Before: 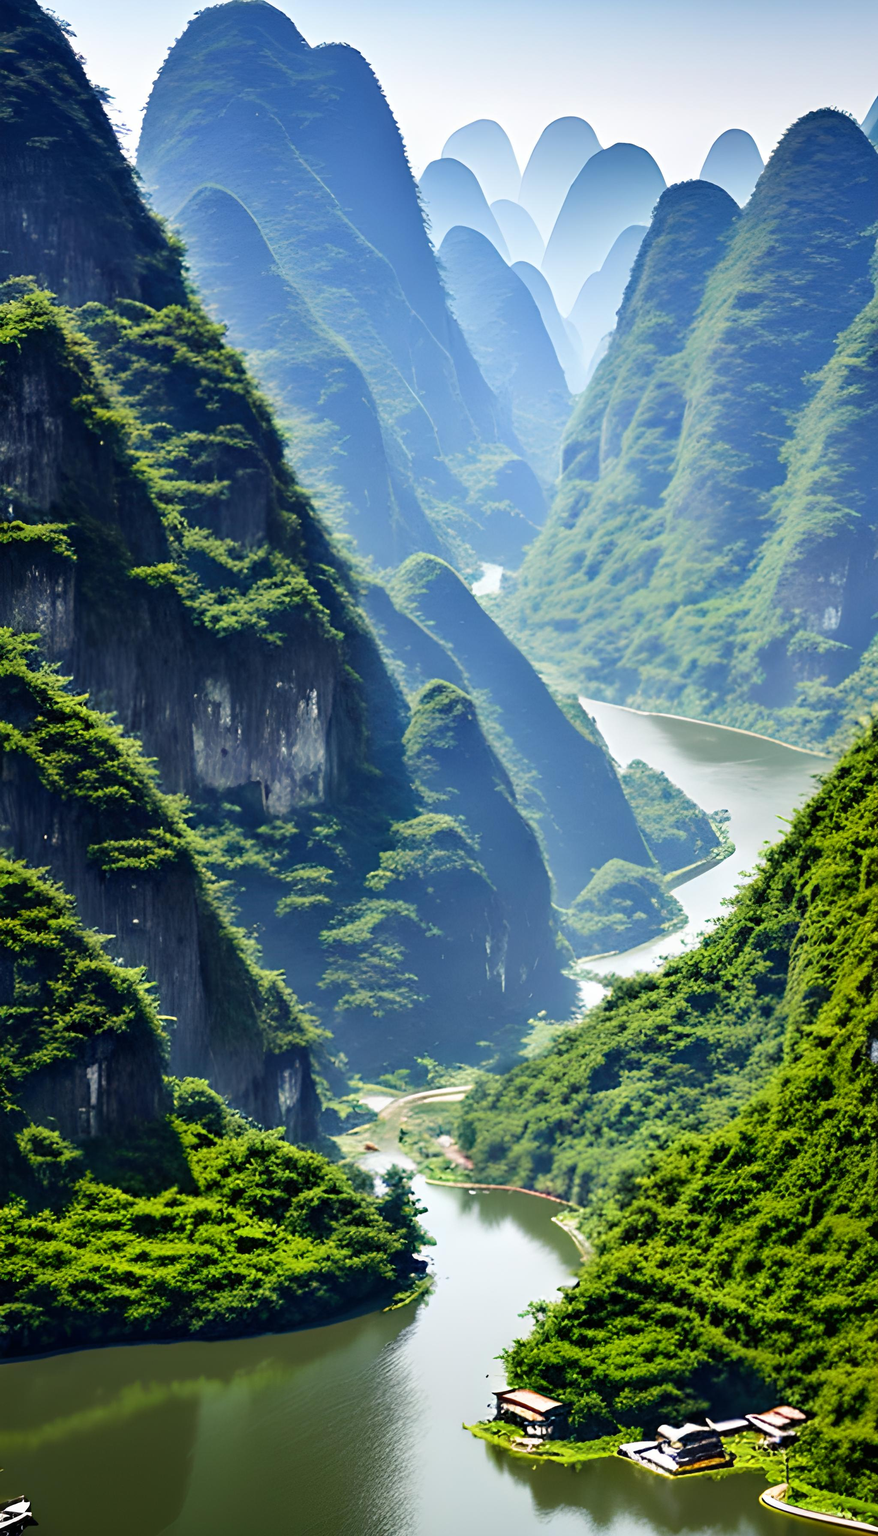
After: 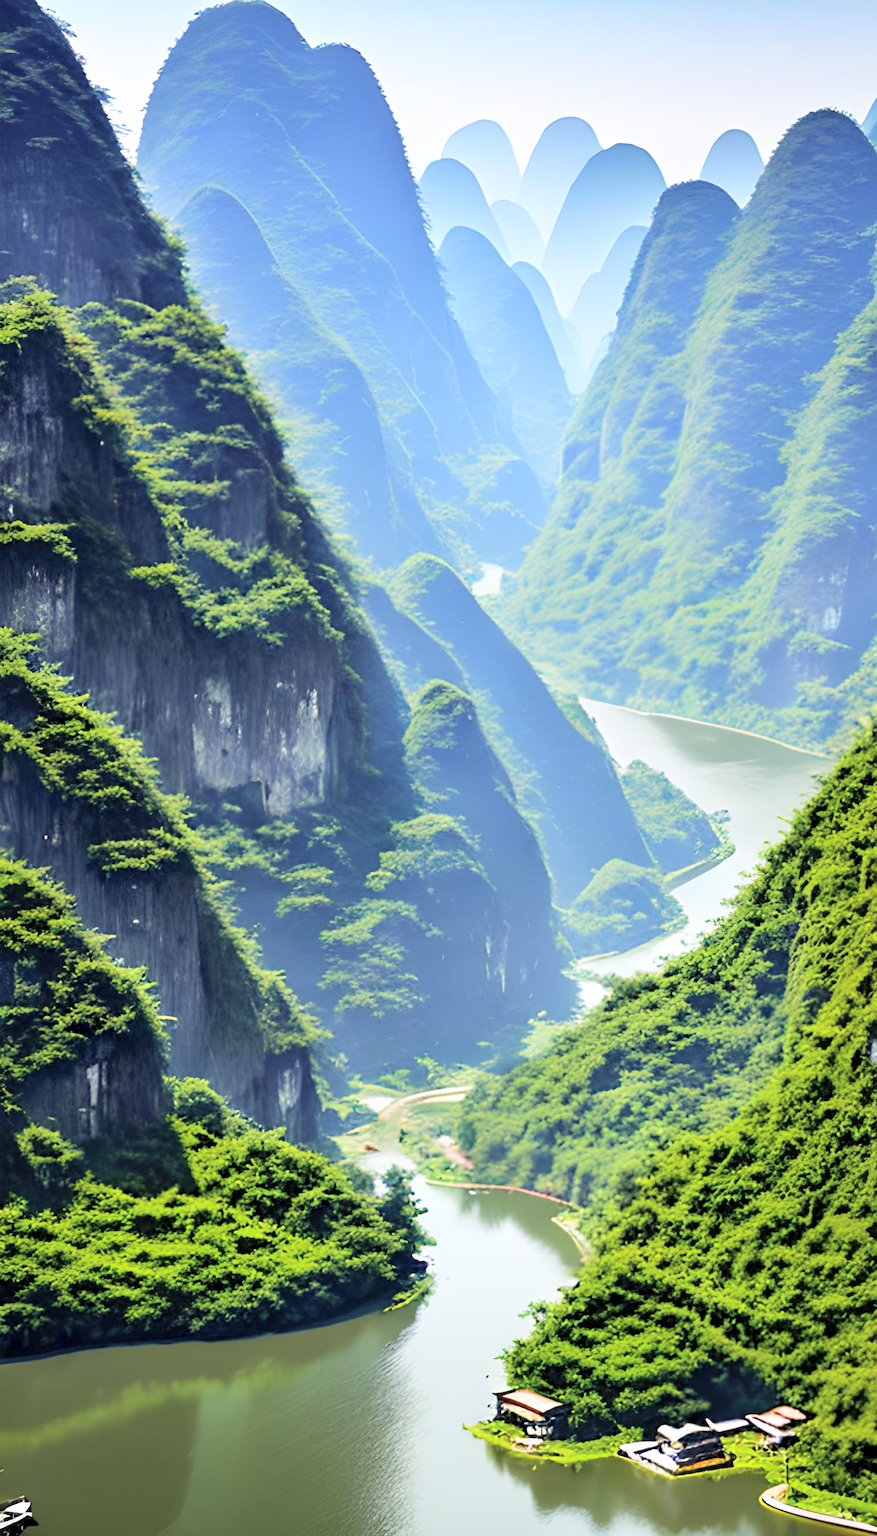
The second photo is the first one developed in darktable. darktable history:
global tonemap: drago (0.7, 100)
exposure: black level correction 0.001, exposure 0.191 EV, compensate highlight preservation false
